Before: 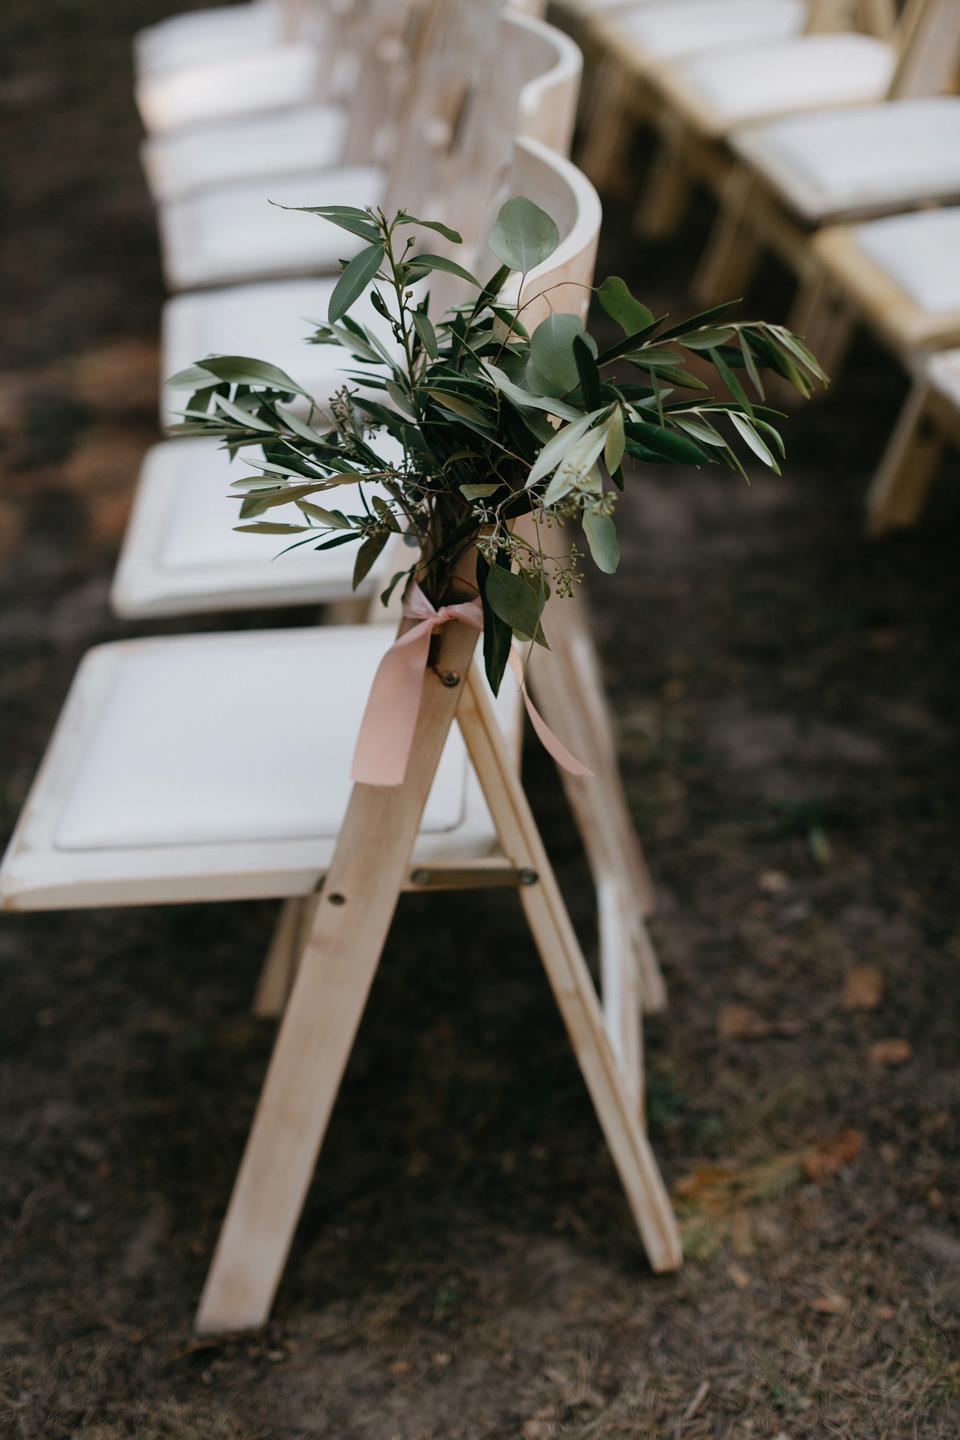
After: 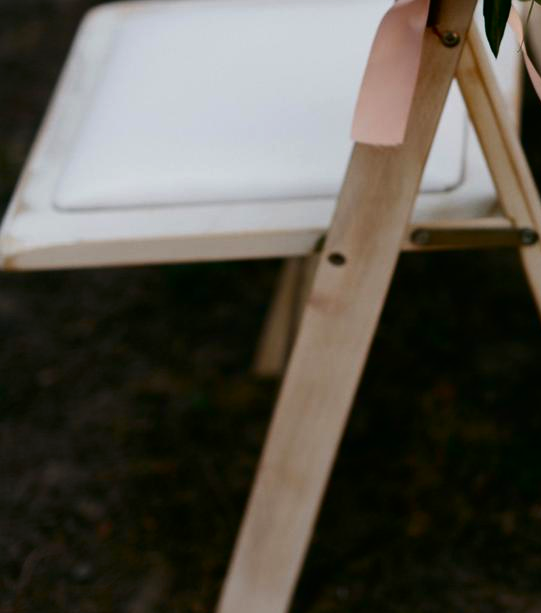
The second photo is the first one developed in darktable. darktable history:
crop: top 44.483%, right 43.593%, bottom 12.892%
contrast brightness saturation: contrast 0.12, brightness -0.12, saturation 0.2
